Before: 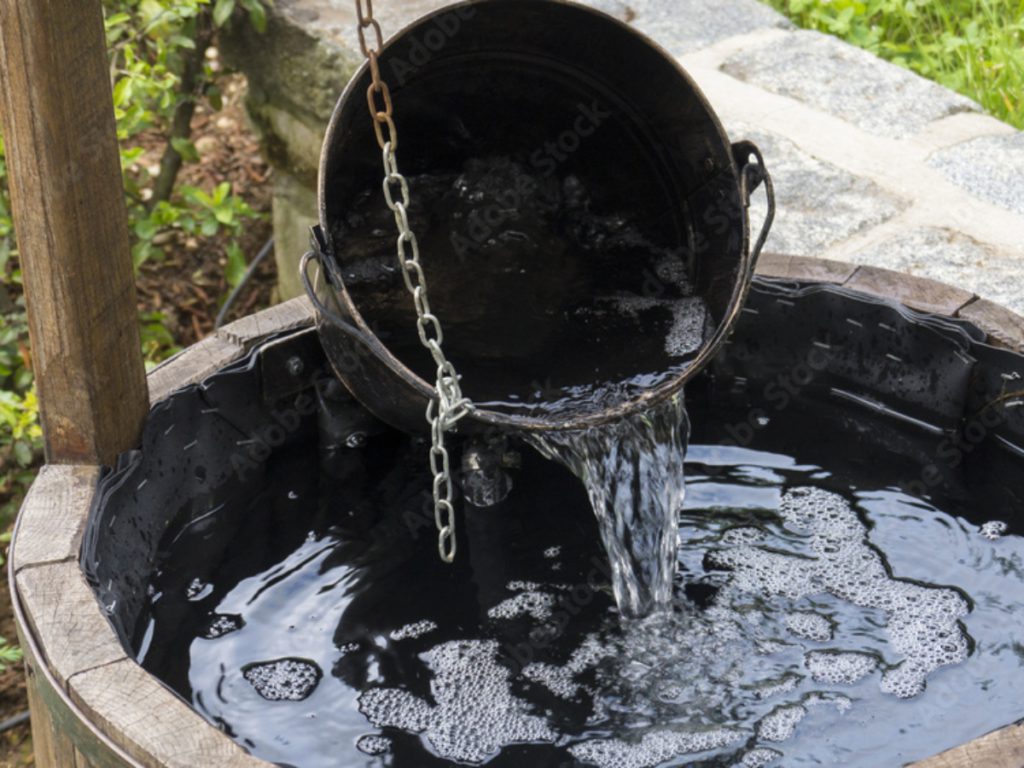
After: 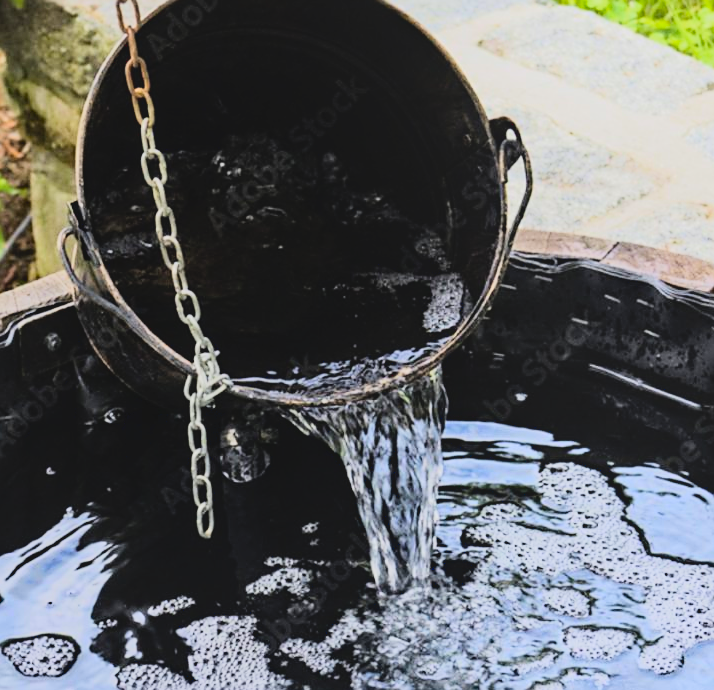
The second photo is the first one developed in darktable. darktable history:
crop and rotate: left 23.643%, top 3.171%, right 6.563%, bottom 6.943%
haze removal: strength 0.277, distance 0.249, compatibility mode true, adaptive false
sharpen: on, module defaults
base curve: curves: ch0 [(0, 0) (0, 0.001) (0.001, 0.001) (0.004, 0.002) (0.007, 0.004) (0.015, 0.013) (0.033, 0.045) (0.052, 0.096) (0.075, 0.17) (0.099, 0.241) (0.163, 0.42) (0.219, 0.55) (0.259, 0.616) (0.327, 0.722) (0.365, 0.765) (0.522, 0.873) (0.547, 0.881) (0.689, 0.919) (0.826, 0.952) (1, 1)]
contrast brightness saturation: contrast -0.015, brightness -0.014, saturation 0.028
local contrast: highlights 67%, shadows 66%, detail 80%, midtone range 0.332
